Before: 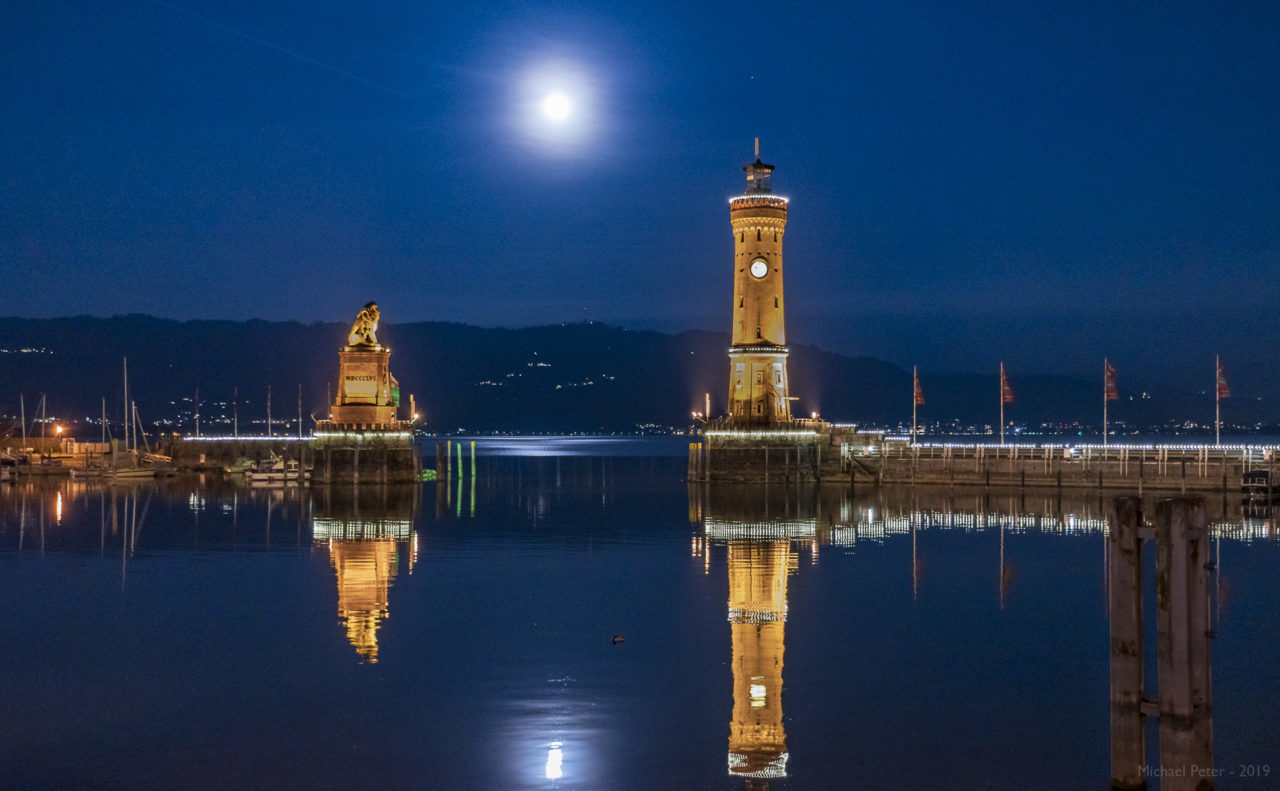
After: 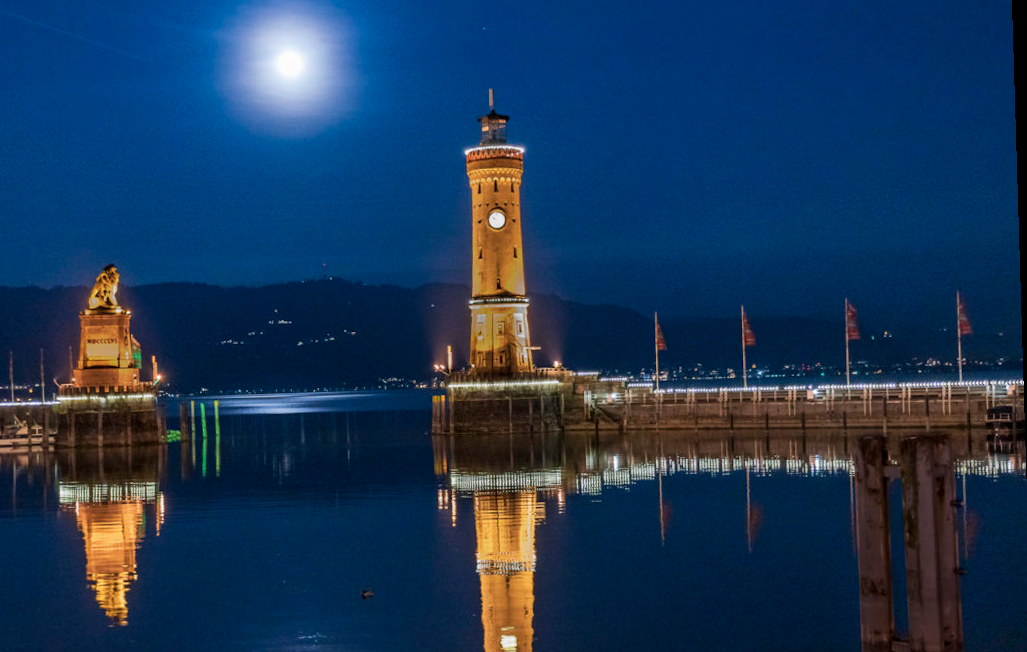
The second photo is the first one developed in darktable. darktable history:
crop and rotate: left 20.74%, top 7.912%, right 0.375%, bottom 13.378%
rotate and perspective: rotation -1.75°, automatic cropping off
